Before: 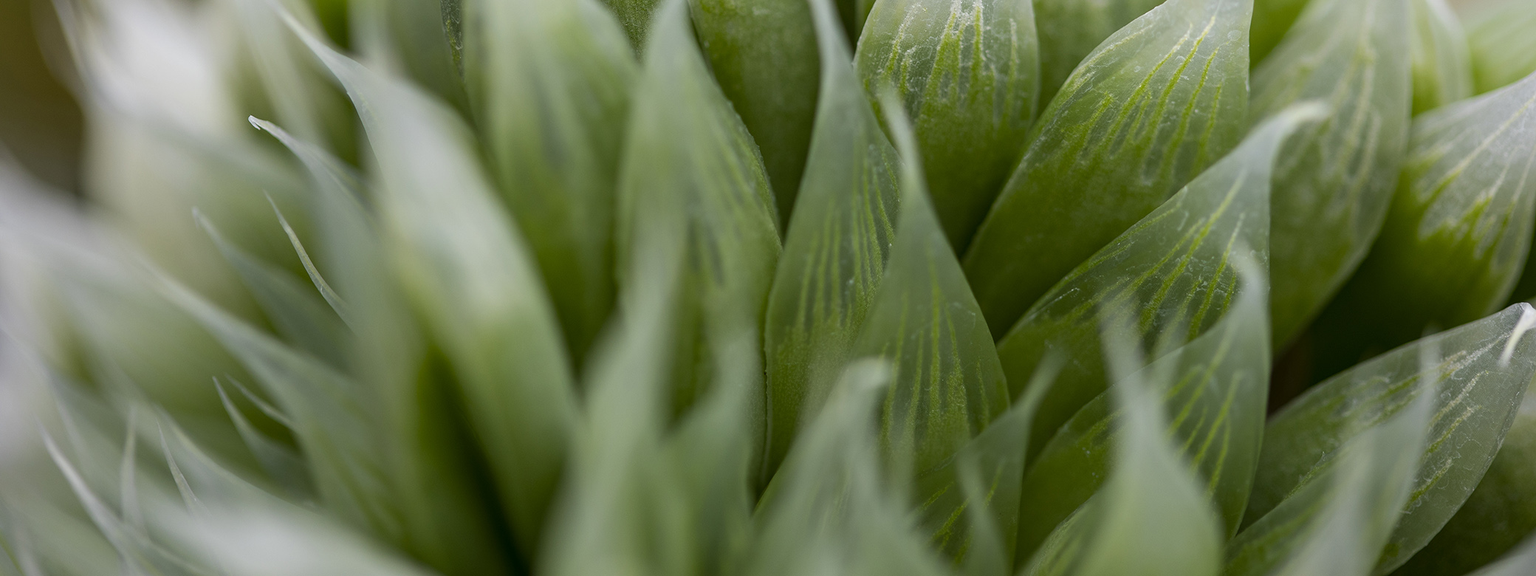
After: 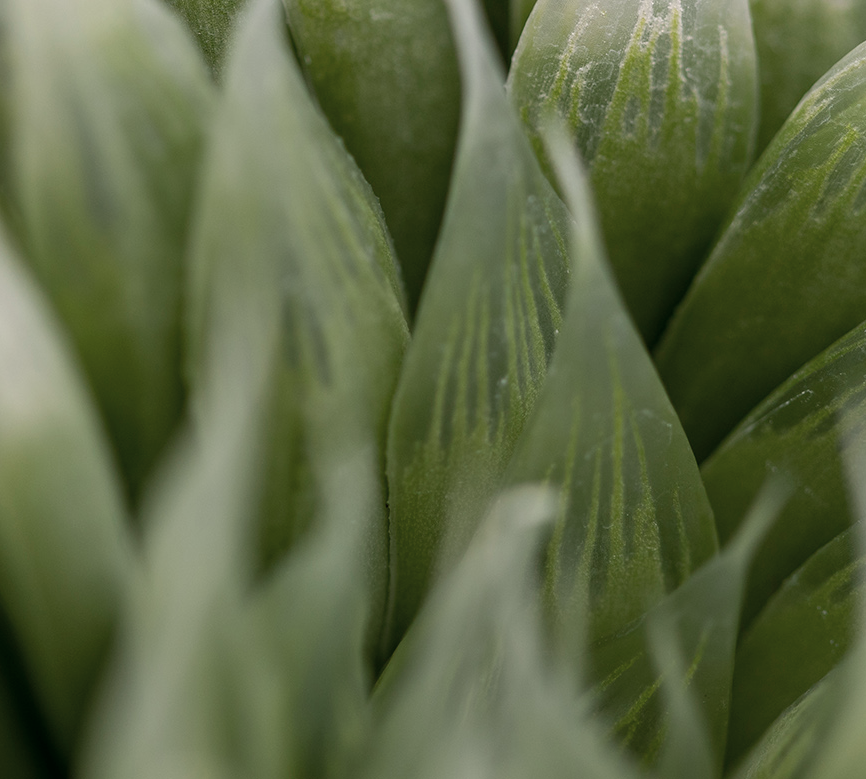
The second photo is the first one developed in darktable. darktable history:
tone equalizer: on, module defaults
color correction: highlights a* 5.59, highlights b* 5.24, saturation 0.68
crop: left 31.229%, right 27.105%
